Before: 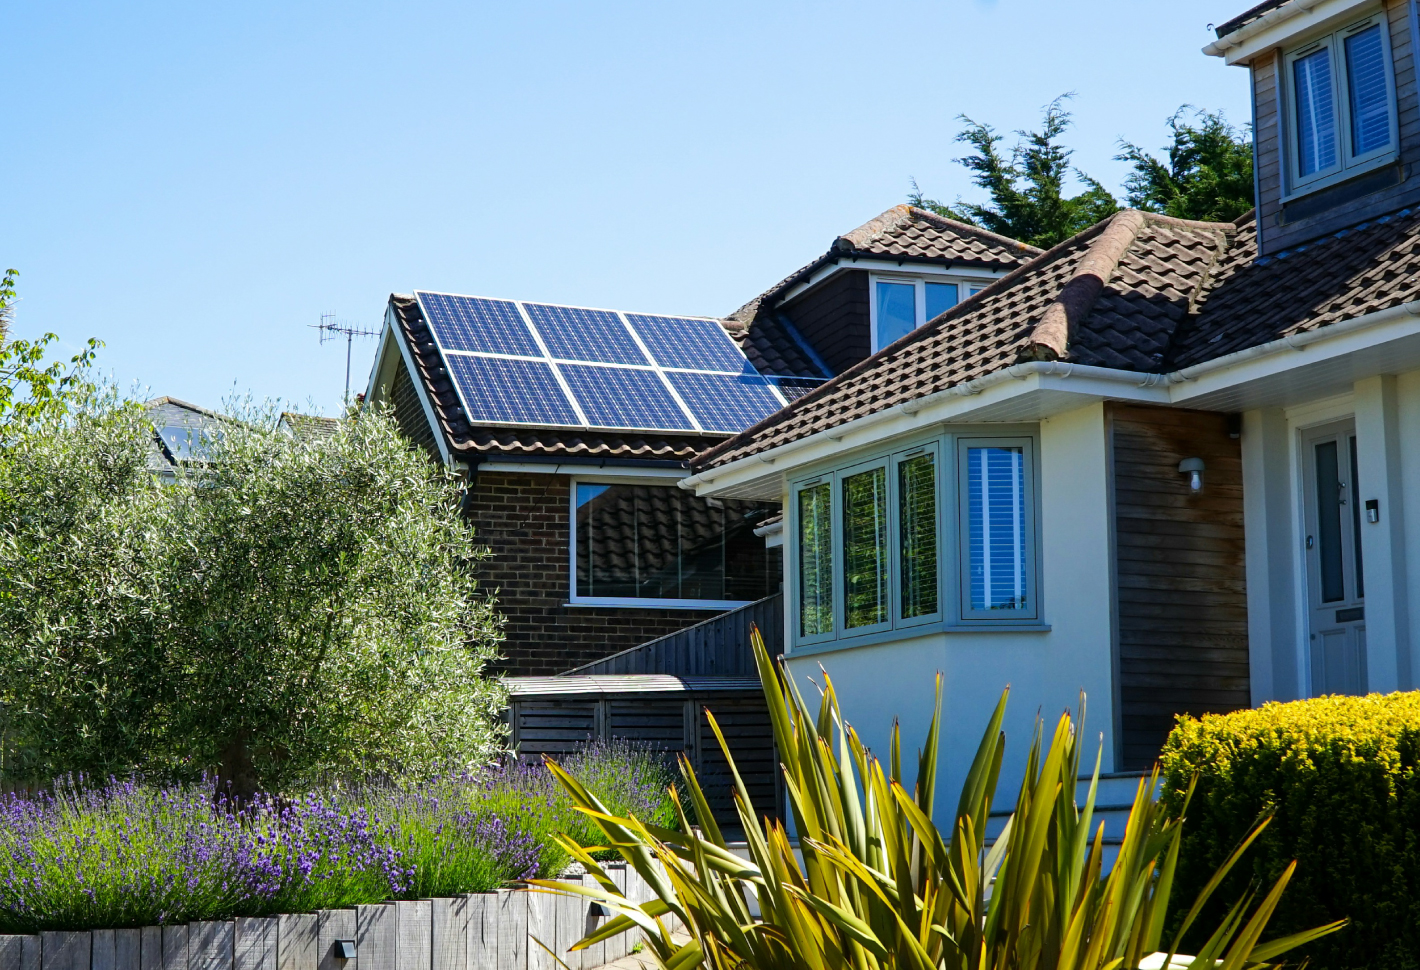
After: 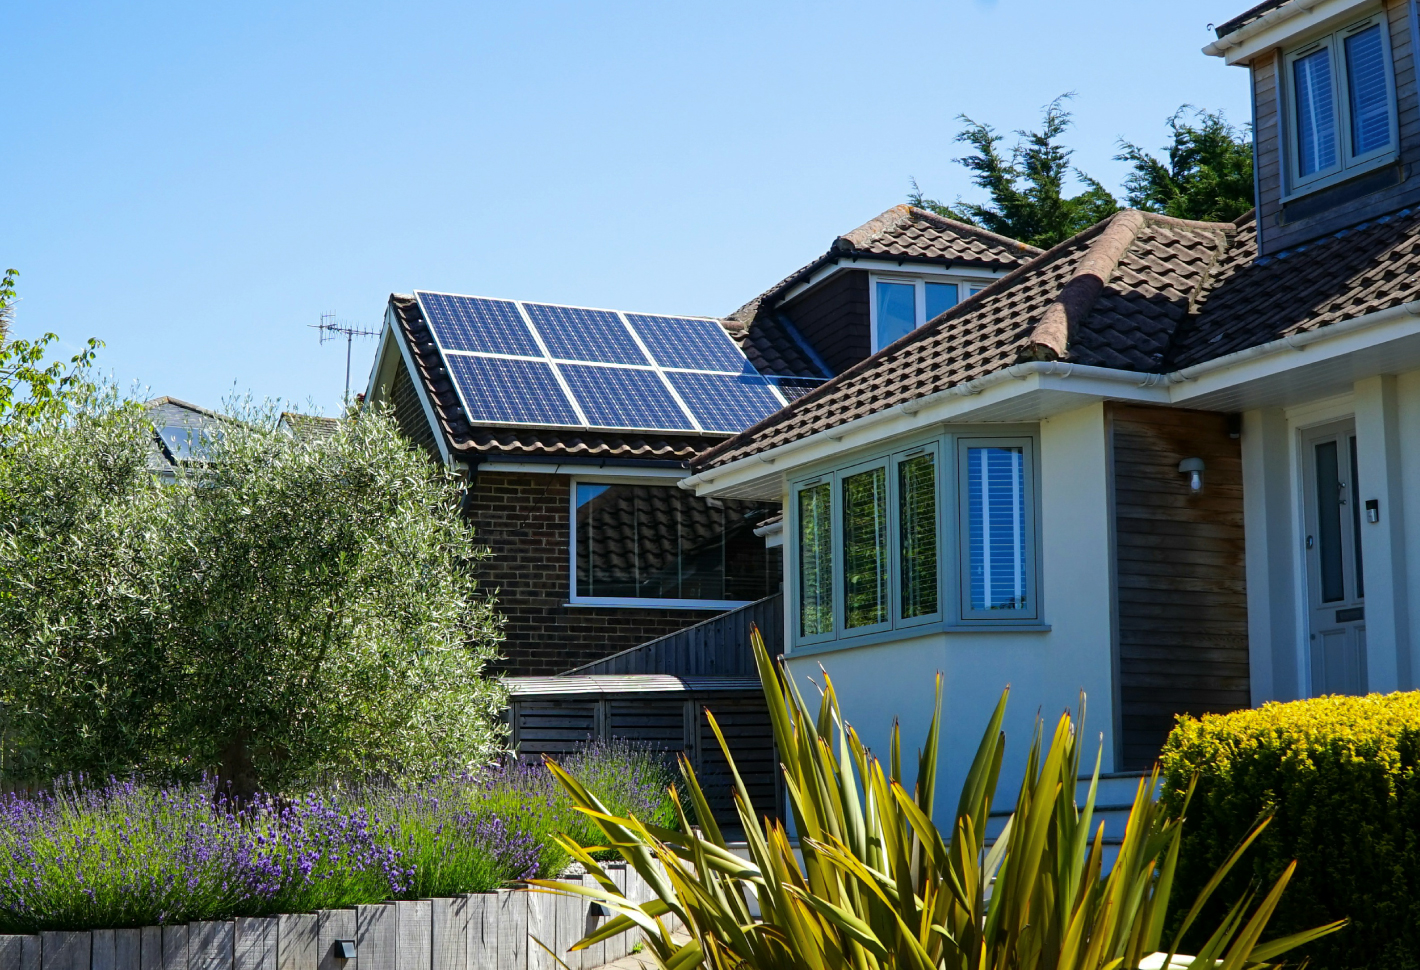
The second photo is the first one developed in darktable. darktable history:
tone curve: curves: ch0 [(0, 0) (0.915, 0.89) (1, 1)], preserve colors none
